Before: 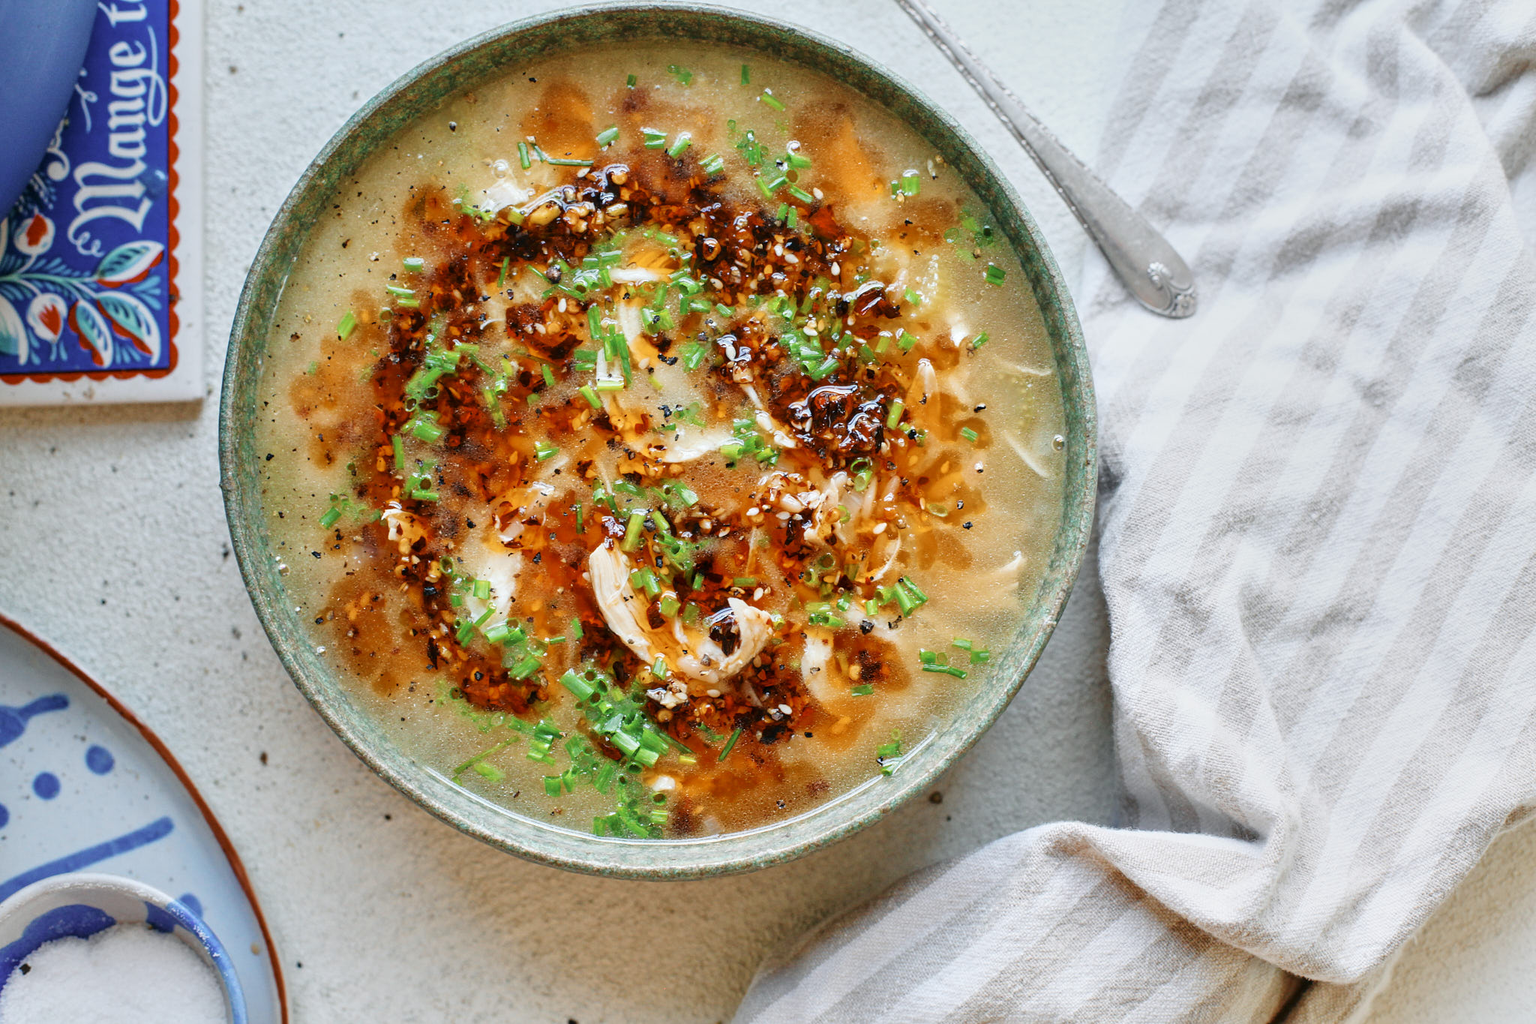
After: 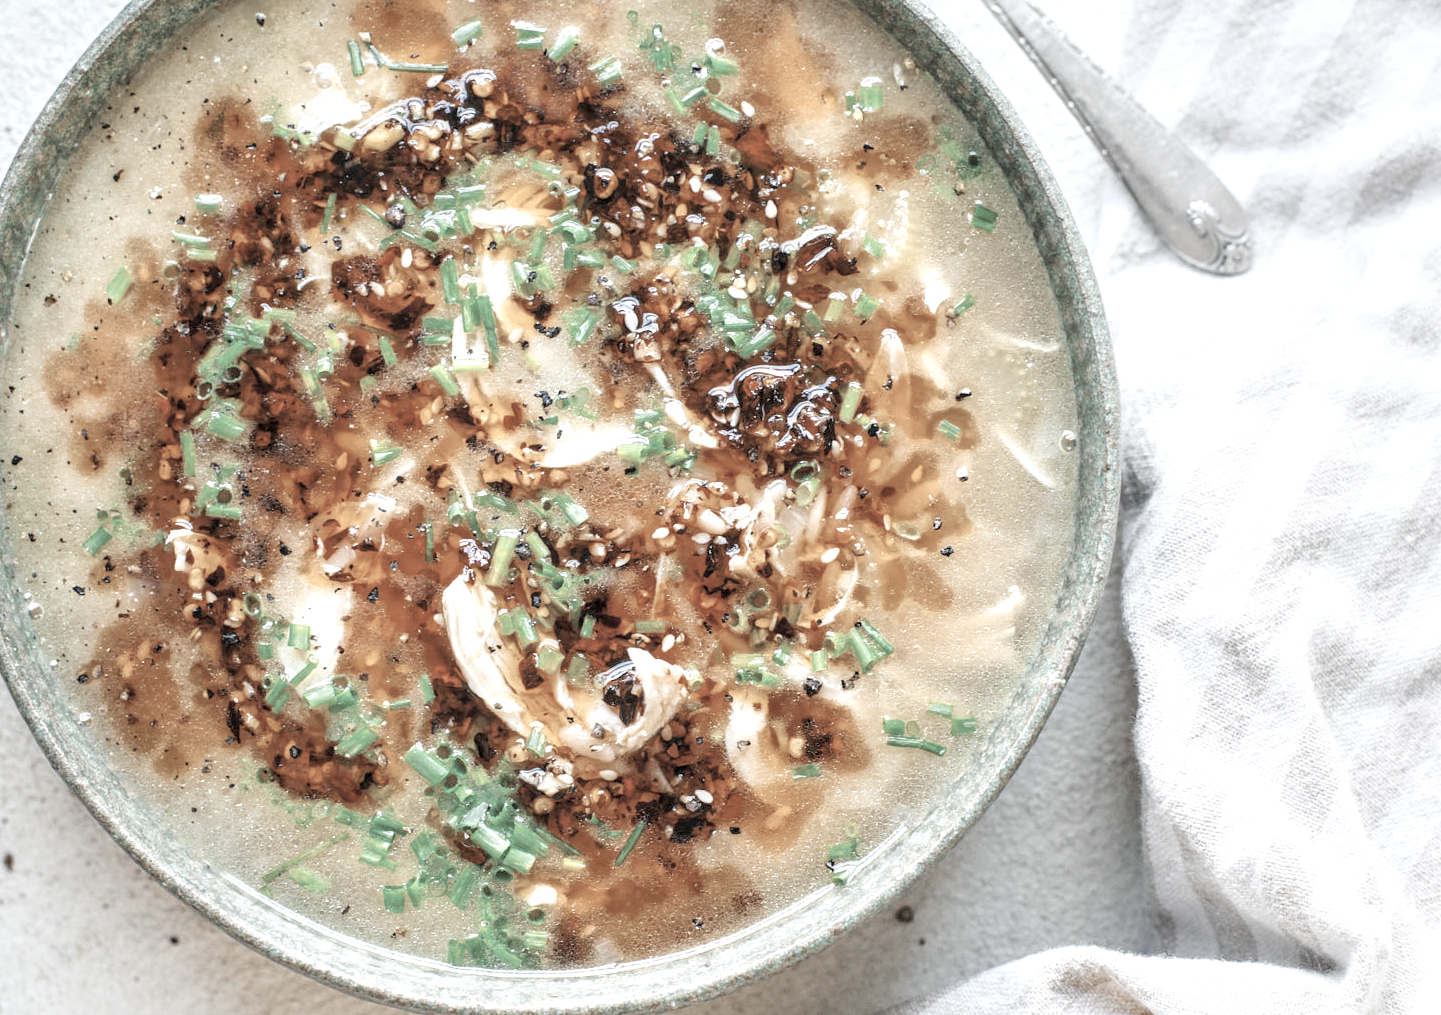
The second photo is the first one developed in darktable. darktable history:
contrast brightness saturation: brightness 0.189, saturation -0.506
local contrast: on, module defaults
crop and rotate: left 16.774%, top 10.93%, right 12.854%, bottom 14.66%
color zones: curves: ch0 [(0, 0.5) (0.125, 0.4) (0.25, 0.5) (0.375, 0.4) (0.5, 0.4) (0.625, 0.35) (0.75, 0.35) (0.875, 0.5)]; ch1 [(0, 0.35) (0.125, 0.45) (0.25, 0.35) (0.375, 0.35) (0.5, 0.35) (0.625, 0.35) (0.75, 0.45) (0.875, 0.35)]; ch2 [(0, 0.6) (0.125, 0.5) (0.25, 0.5) (0.375, 0.6) (0.5, 0.6) (0.625, 0.5) (0.75, 0.5) (0.875, 0.5)]
exposure: black level correction 0.001, exposure 0.499 EV, compensate highlight preservation false
